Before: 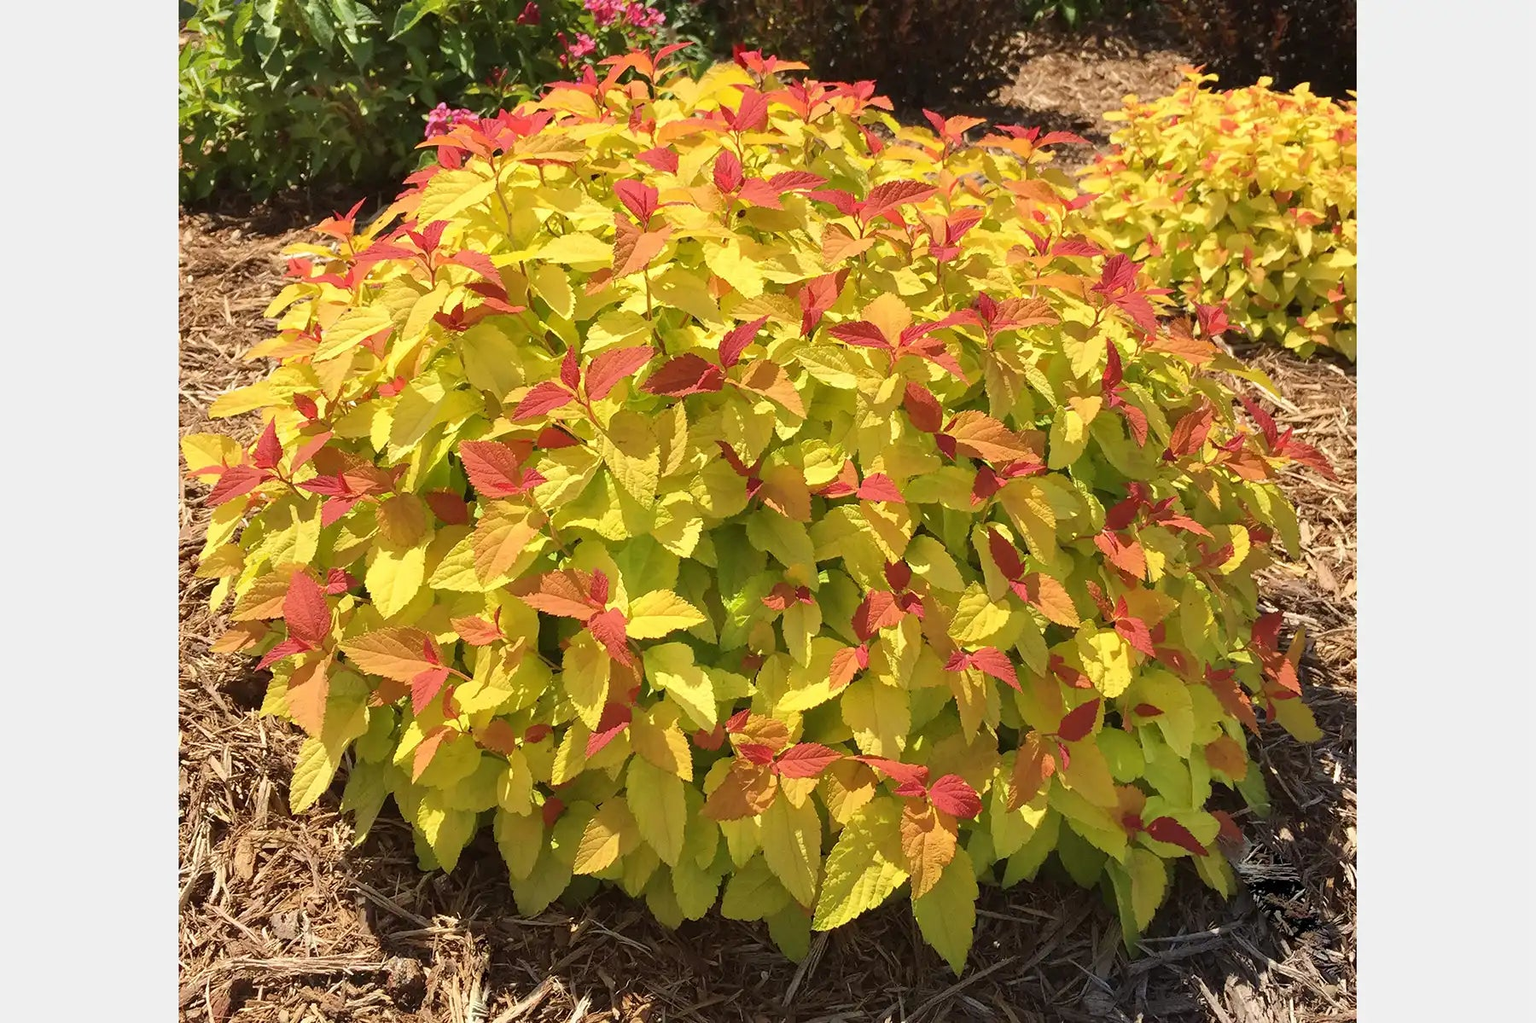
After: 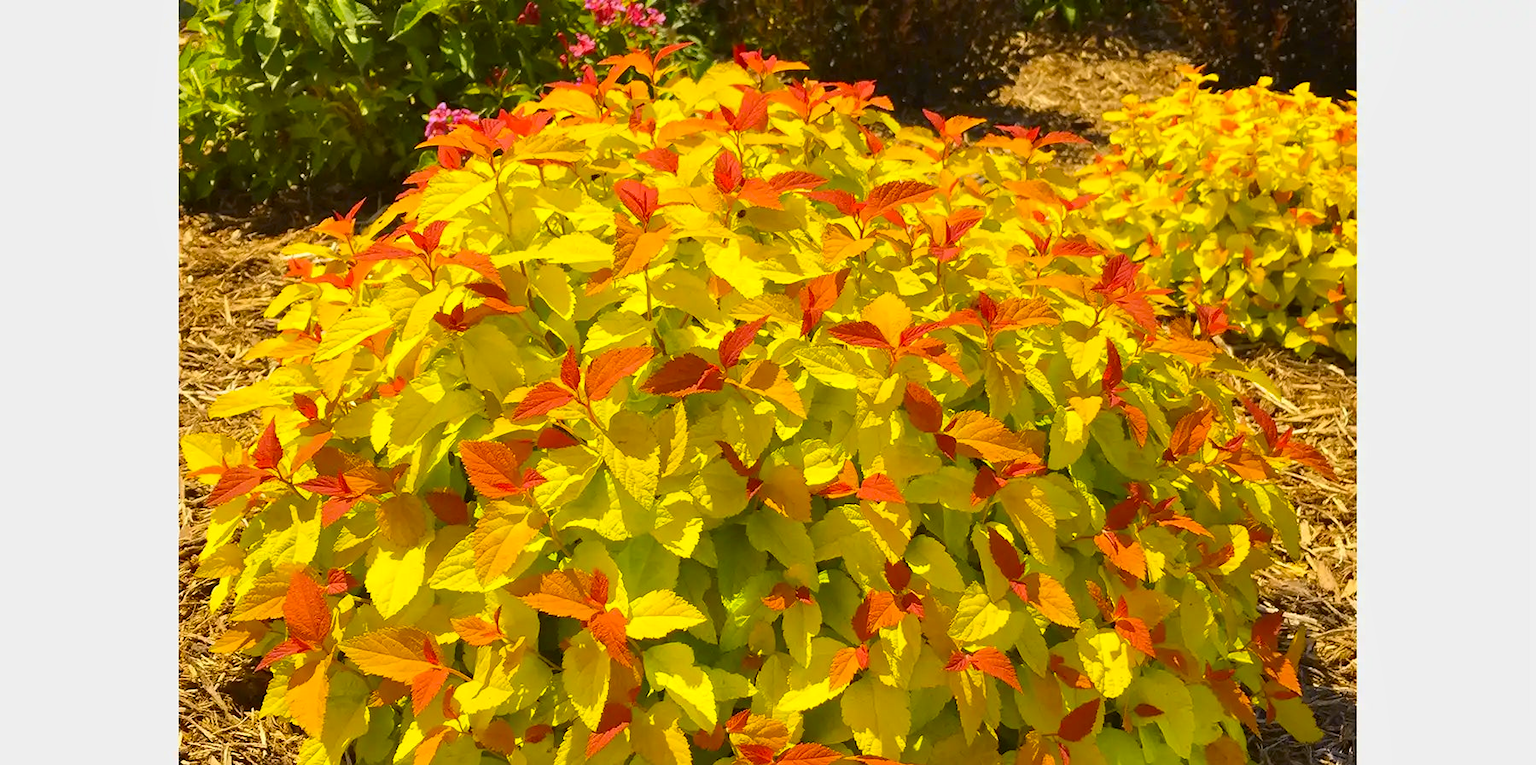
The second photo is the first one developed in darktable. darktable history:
crop: bottom 24.967%
color contrast: green-magenta contrast 1.12, blue-yellow contrast 1.95, unbound 0
shadows and highlights: shadows 4.1, highlights -17.6, soften with gaussian
